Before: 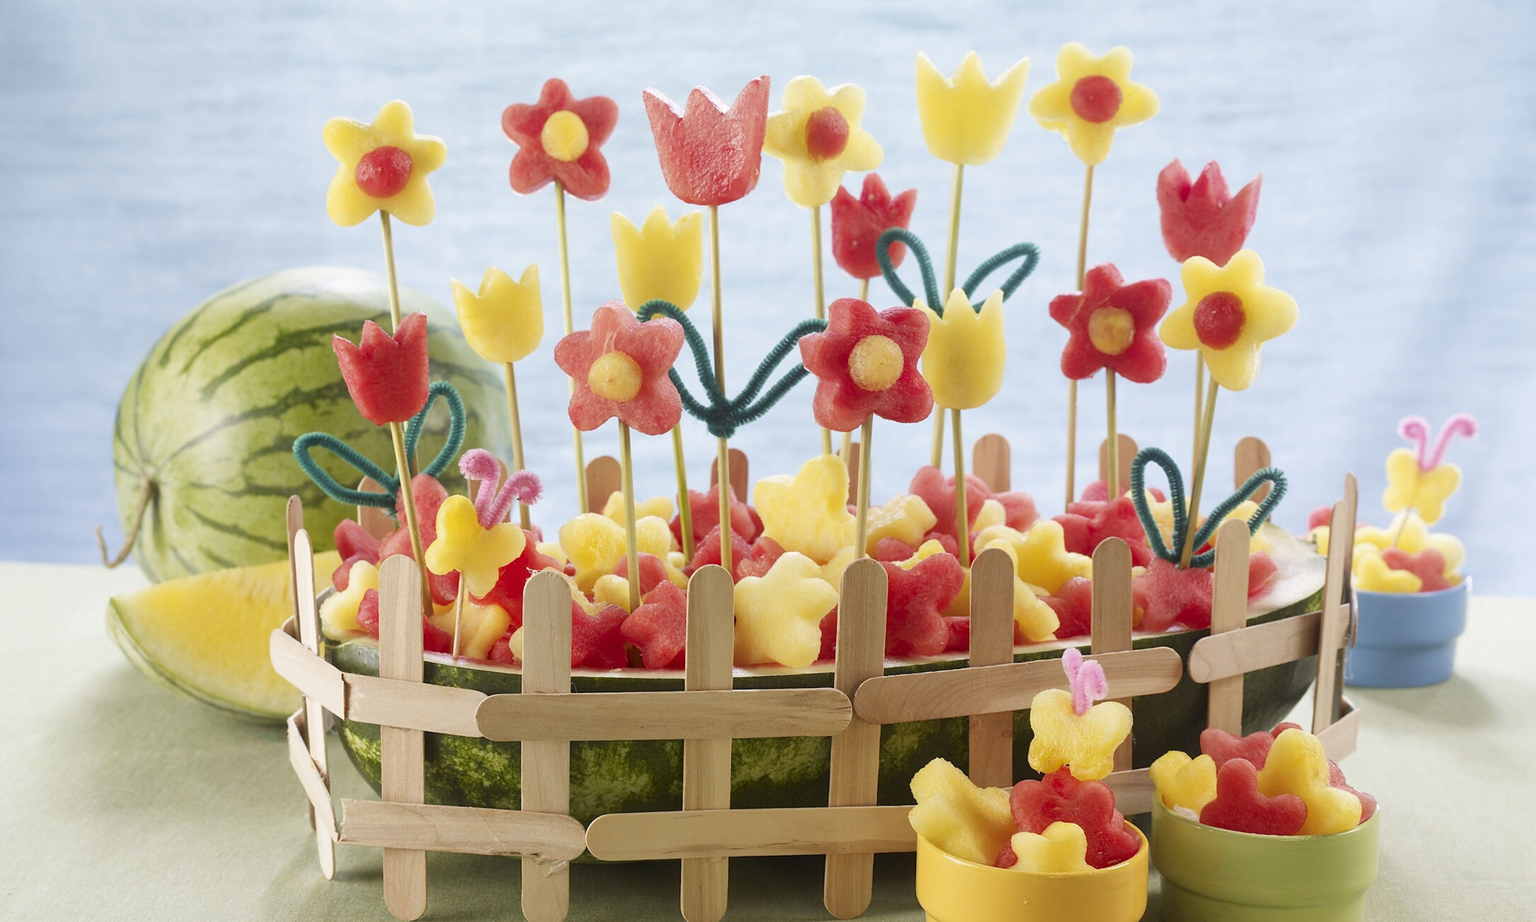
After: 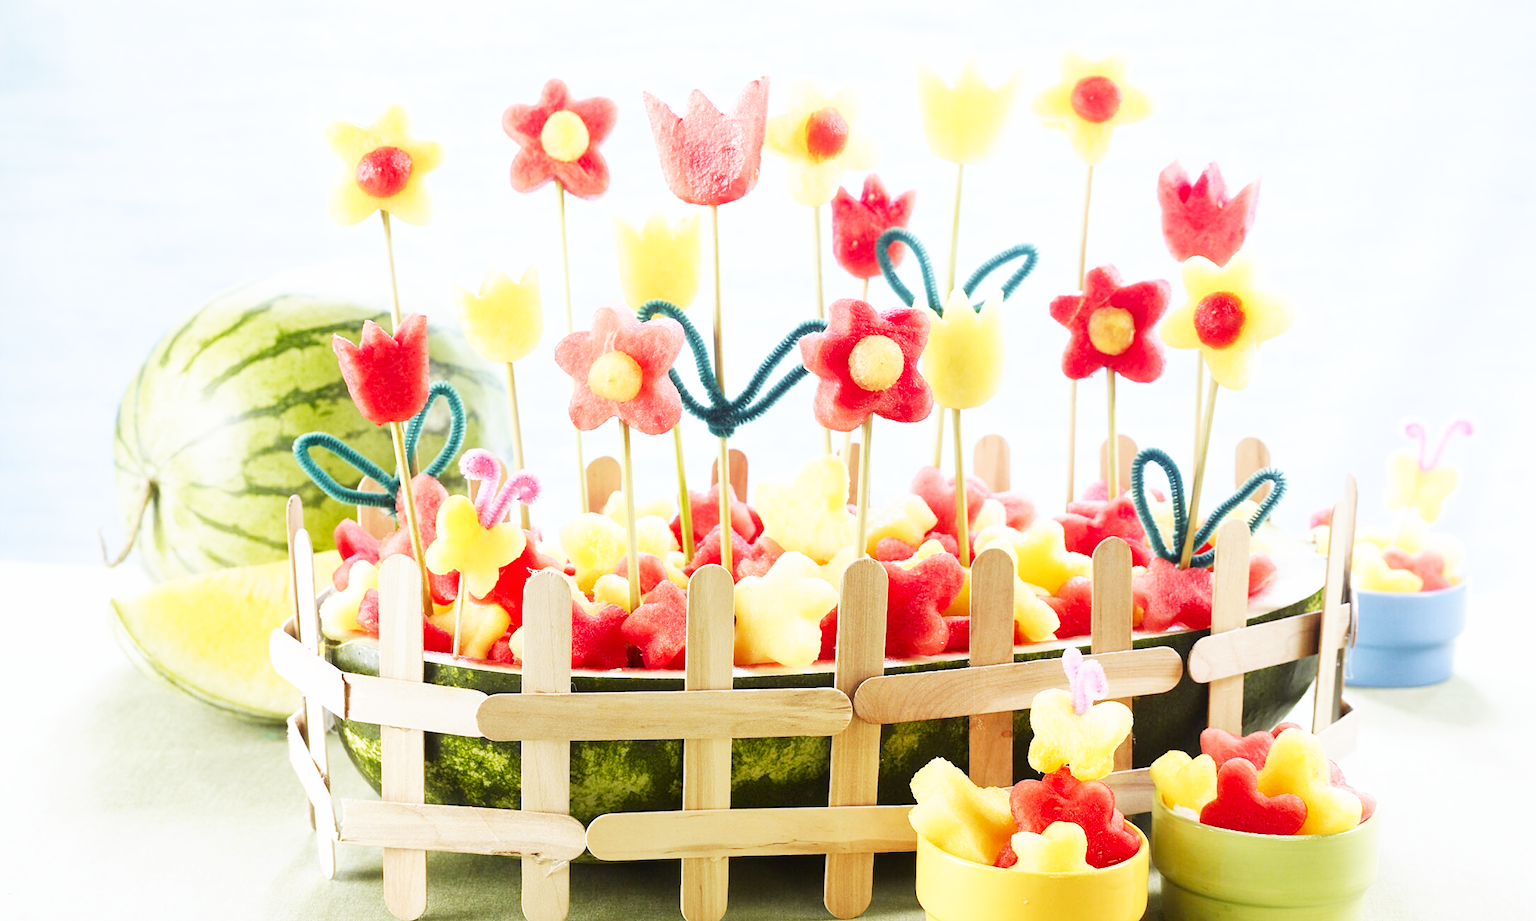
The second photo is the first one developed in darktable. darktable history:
base curve: curves: ch0 [(0, 0) (0.007, 0.004) (0.027, 0.03) (0.046, 0.07) (0.207, 0.54) (0.442, 0.872) (0.673, 0.972) (1, 1)], preserve colors none
color calibration: x 0.353, y 0.367, temperature 4667.34 K
